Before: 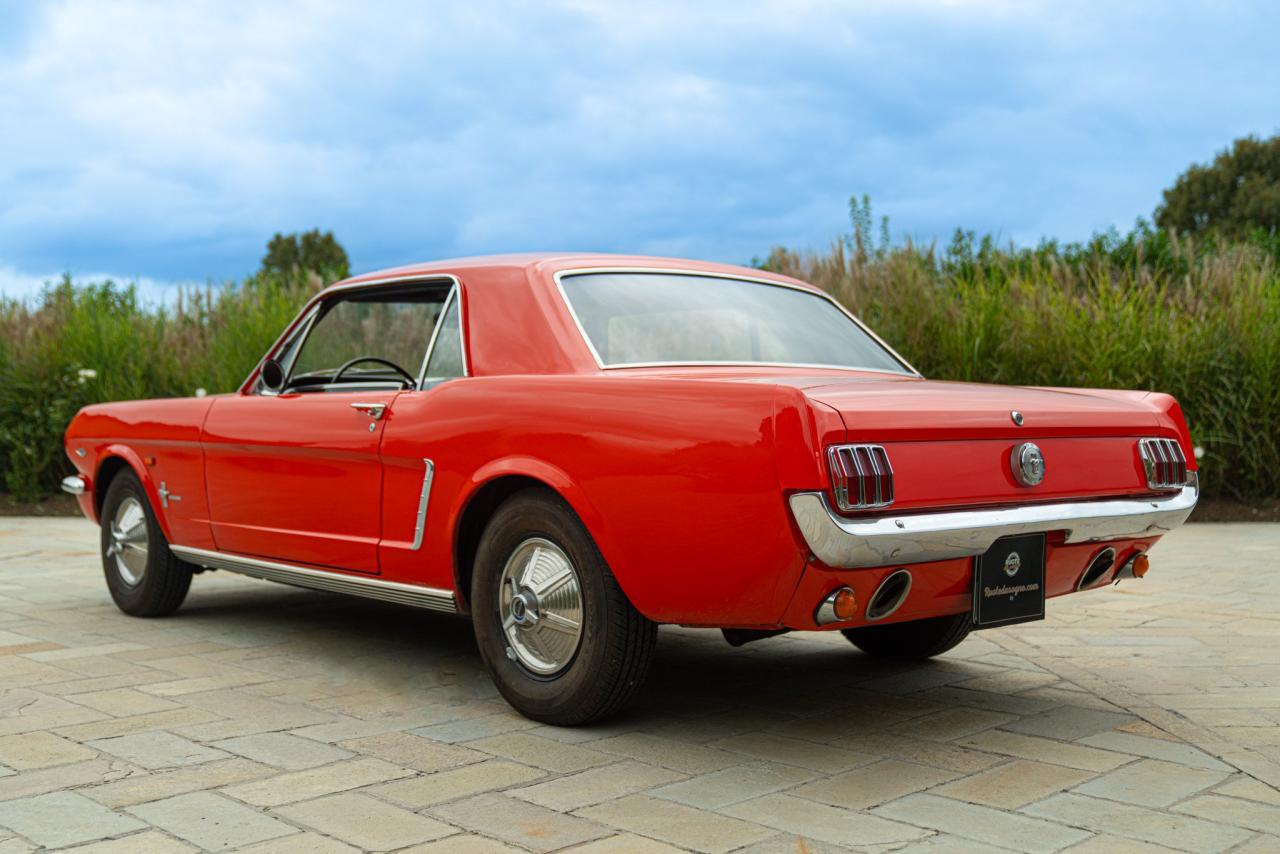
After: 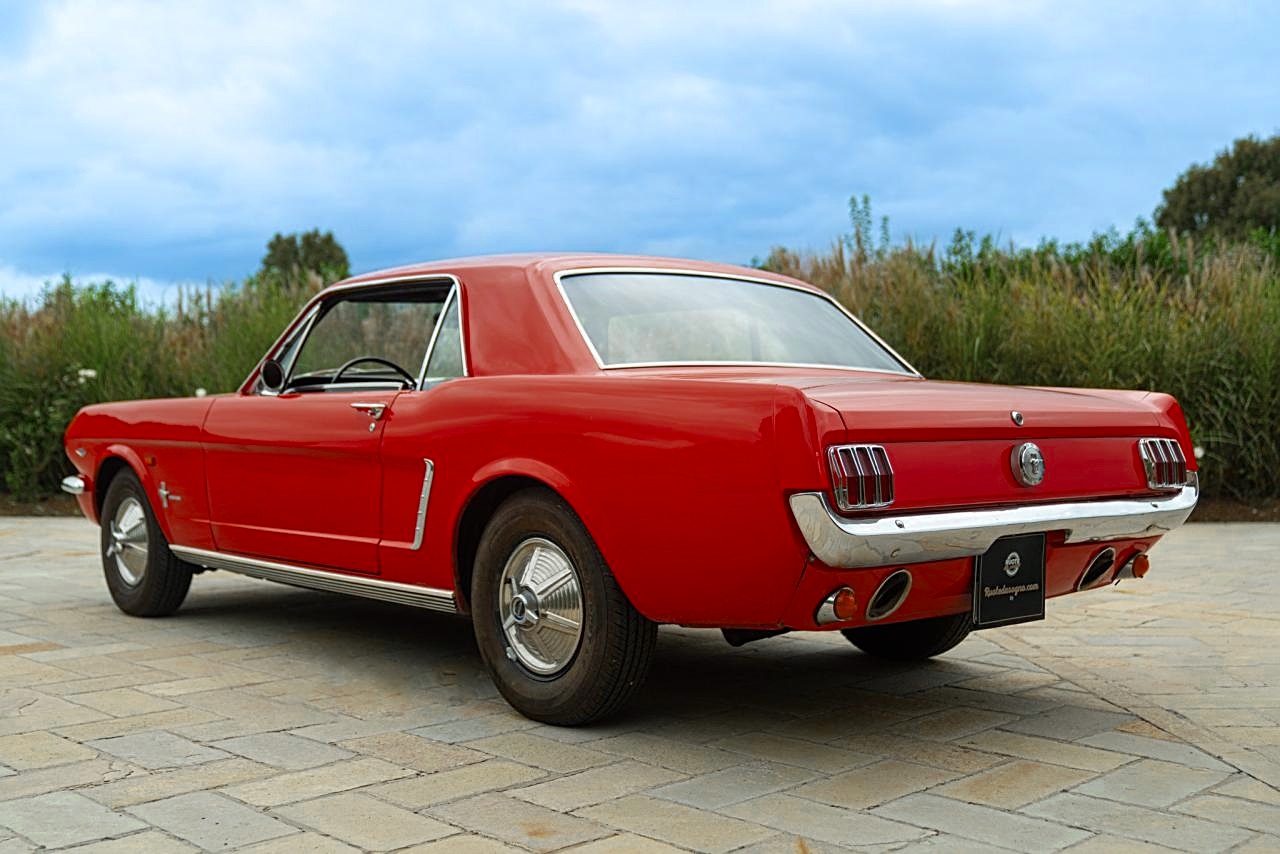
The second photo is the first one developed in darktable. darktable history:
color zones: curves: ch0 [(0.11, 0.396) (0.195, 0.36) (0.25, 0.5) (0.303, 0.412) (0.357, 0.544) (0.75, 0.5) (0.967, 0.328)]; ch1 [(0, 0.468) (0.112, 0.512) (0.202, 0.6) (0.25, 0.5) (0.307, 0.352) (0.357, 0.544) (0.75, 0.5) (0.963, 0.524)]
sharpen: on, module defaults
